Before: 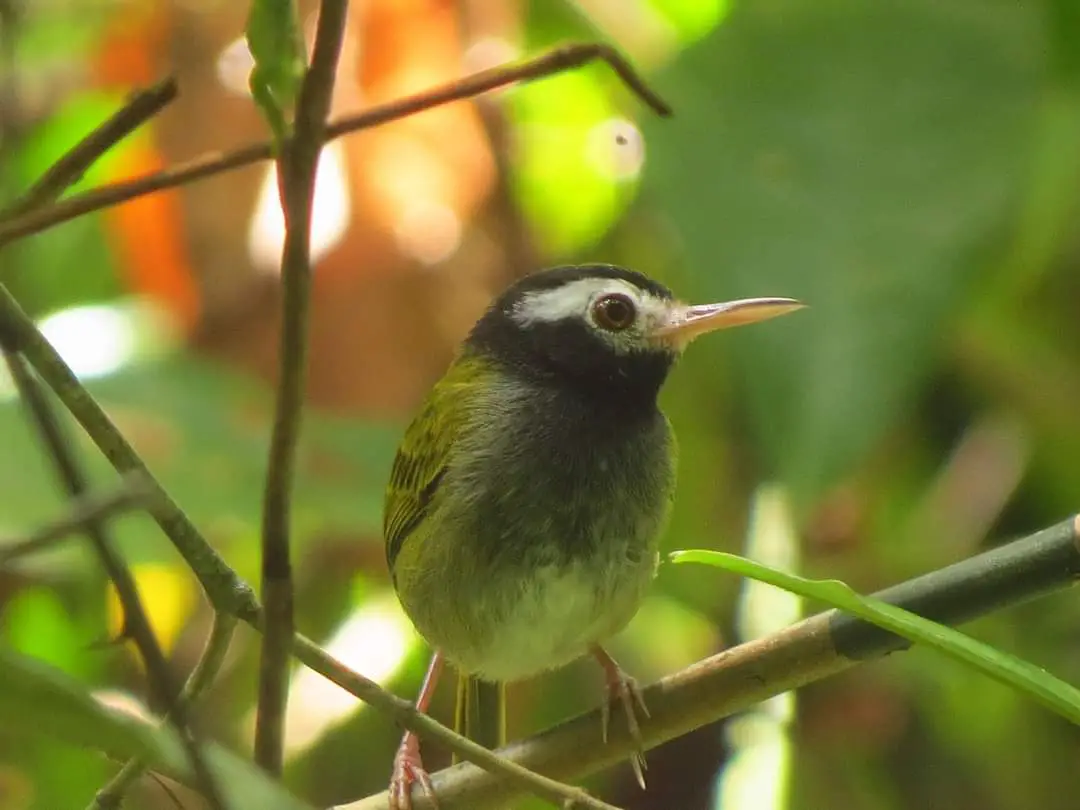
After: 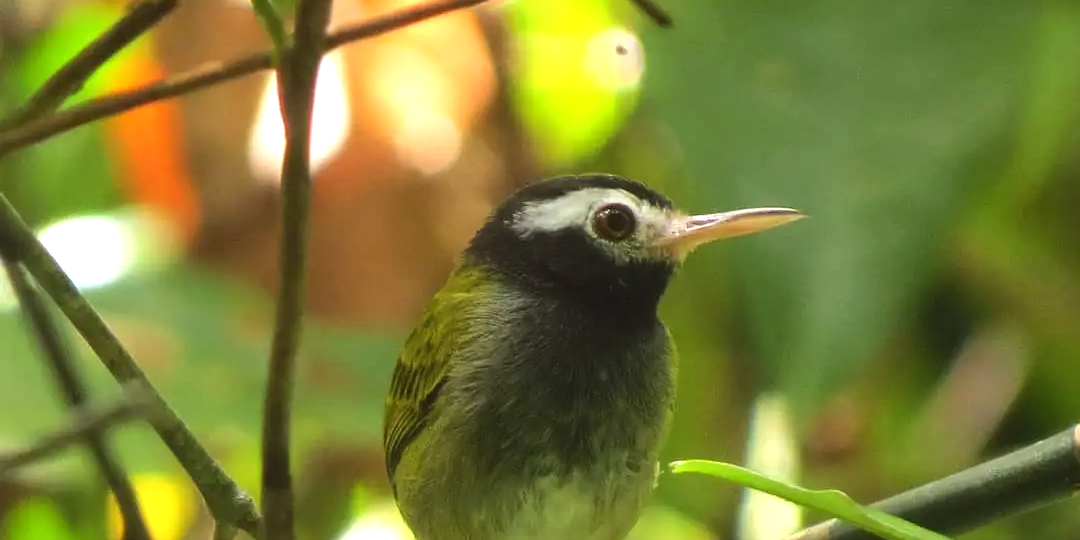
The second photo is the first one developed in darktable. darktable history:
tone equalizer: -8 EV -0.417 EV, -7 EV -0.389 EV, -6 EV -0.333 EV, -5 EV -0.222 EV, -3 EV 0.222 EV, -2 EV 0.333 EV, -1 EV 0.389 EV, +0 EV 0.417 EV, edges refinement/feathering 500, mask exposure compensation -1.57 EV, preserve details no
crop: top 11.166%, bottom 22.168%
